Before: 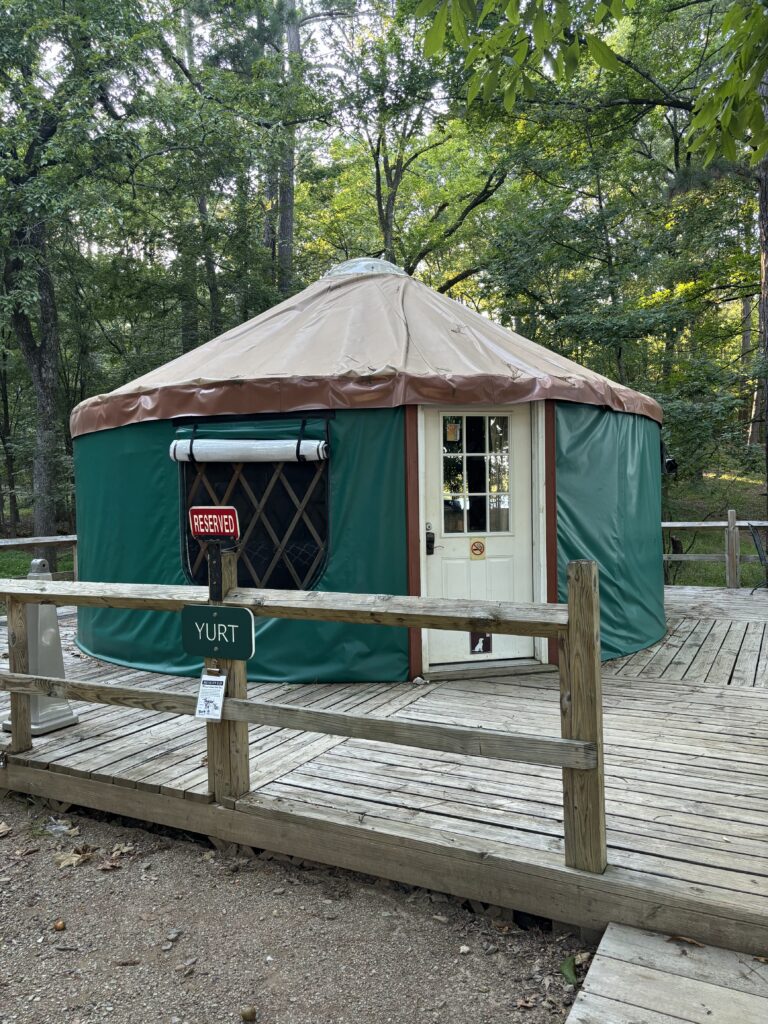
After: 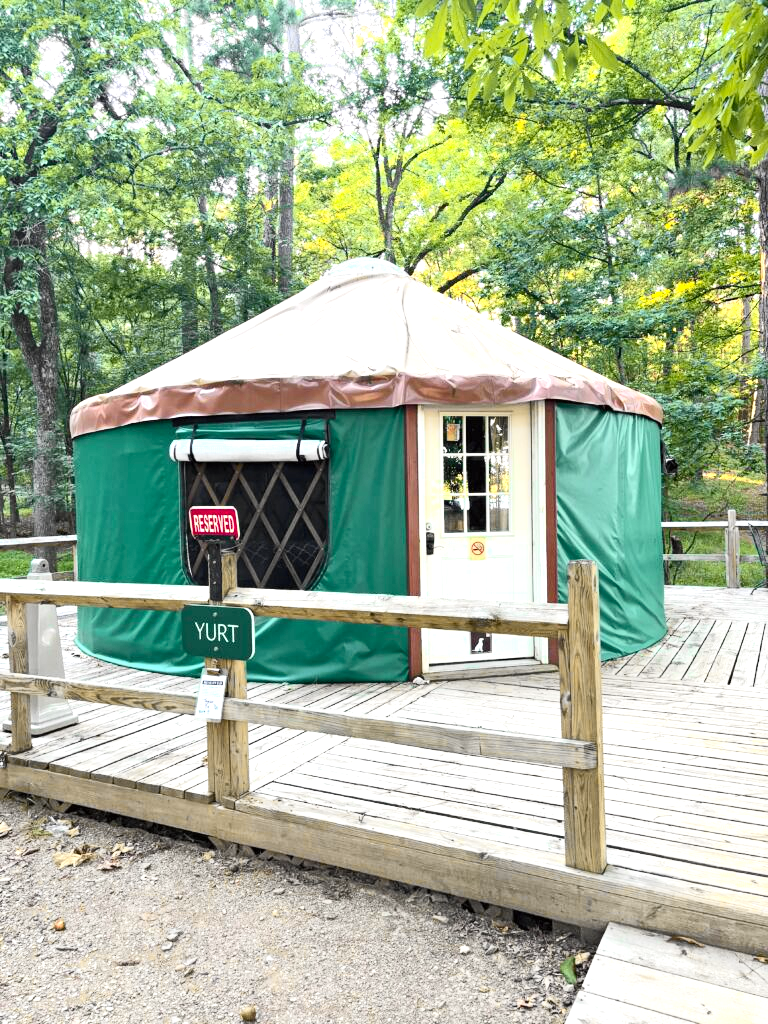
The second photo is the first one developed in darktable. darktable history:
color zones: curves: ch1 [(0.239, 0.552) (0.75, 0.5)]; ch2 [(0.25, 0.462) (0.749, 0.457)]
exposure: exposure 1.157 EV, compensate highlight preservation false
tone curve: curves: ch0 [(0, 0) (0.055, 0.05) (0.258, 0.287) (0.434, 0.526) (0.517, 0.648) (0.745, 0.874) (1, 1)]; ch1 [(0, 0) (0.346, 0.307) (0.418, 0.383) (0.46, 0.439) (0.482, 0.493) (0.502, 0.503) (0.517, 0.514) (0.55, 0.561) (0.588, 0.603) (0.646, 0.688) (1, 1)]; ch2 [(0, 0) (0.346, 0.34) (0.431, 0.45) (0.485, 0.499) (0.5, 0.503) (0.527, 0.525) (0.545, 0.562) (0.679, 0.706) (1, 1)], color space Lab, independent channels, preserve colors none
